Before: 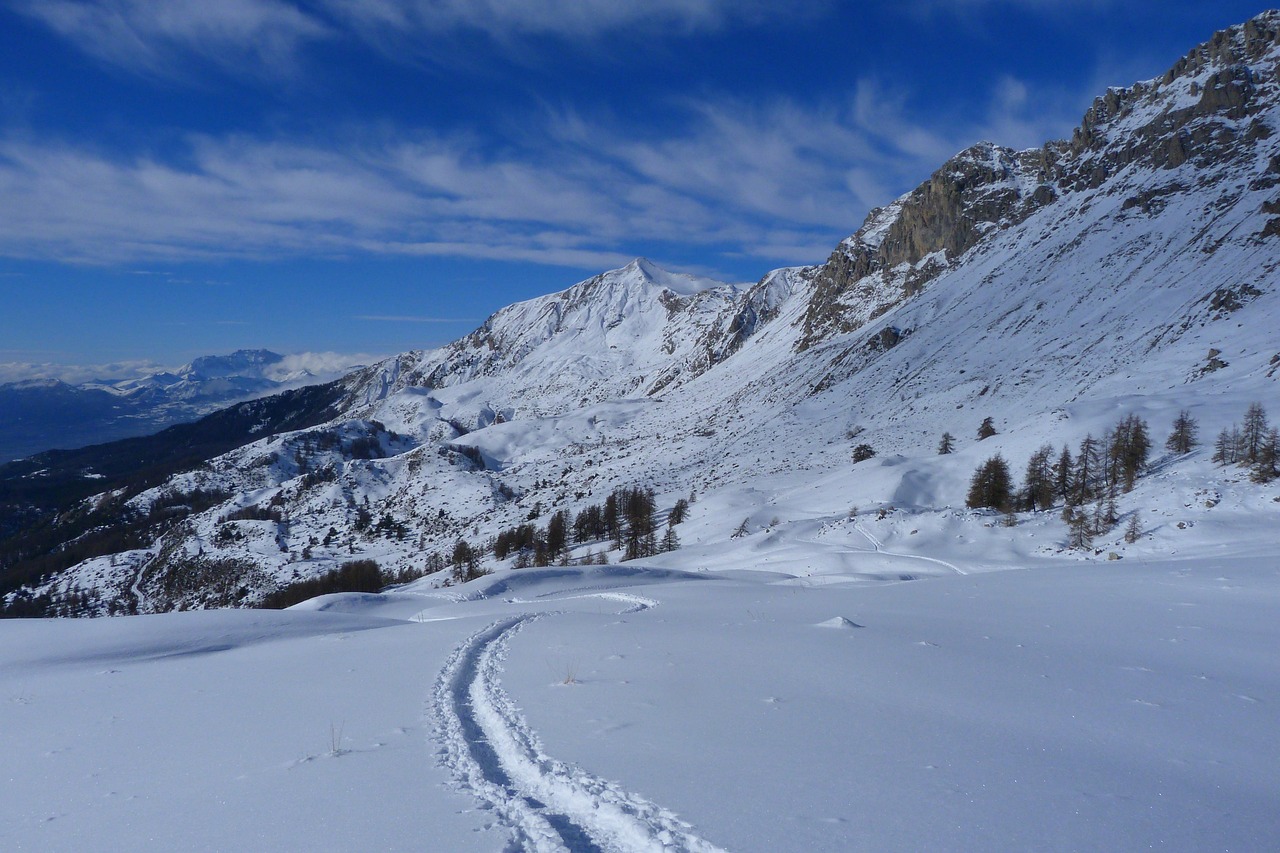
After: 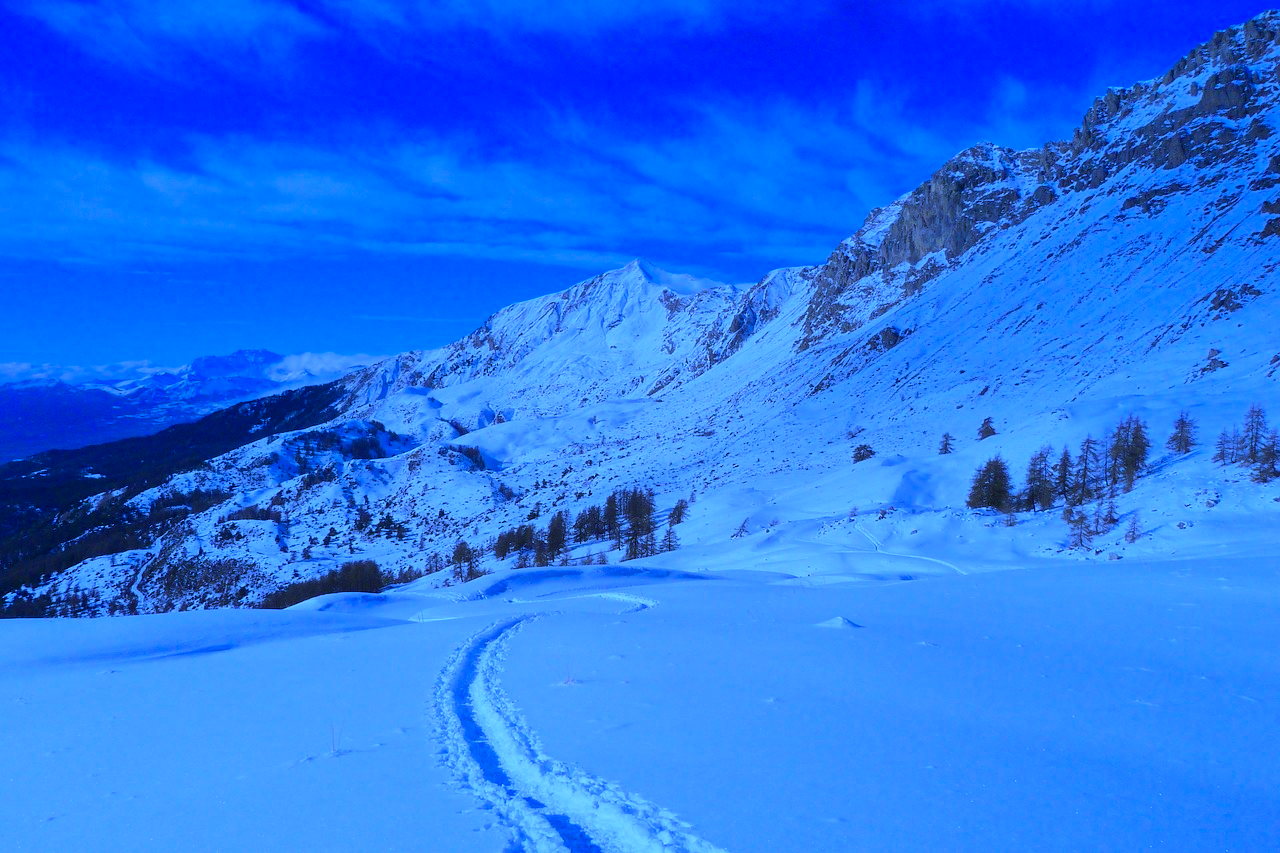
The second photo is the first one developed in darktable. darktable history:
color balance rgb: perceptual saturation grading › global saturation 25%, perceptual brilliance grading › mid-tones 10%, perceptual brilliance grading › shadows 15%, global vibrance 20%
white balance: red 0.766, blue 1.537
contrast equalizer: y [[0.5, 0.5, 0.478, 0.5, 0.5, 0.5], [0.5 ×6], [0.5 ×6], [0 ×6], [0 ×6]]
